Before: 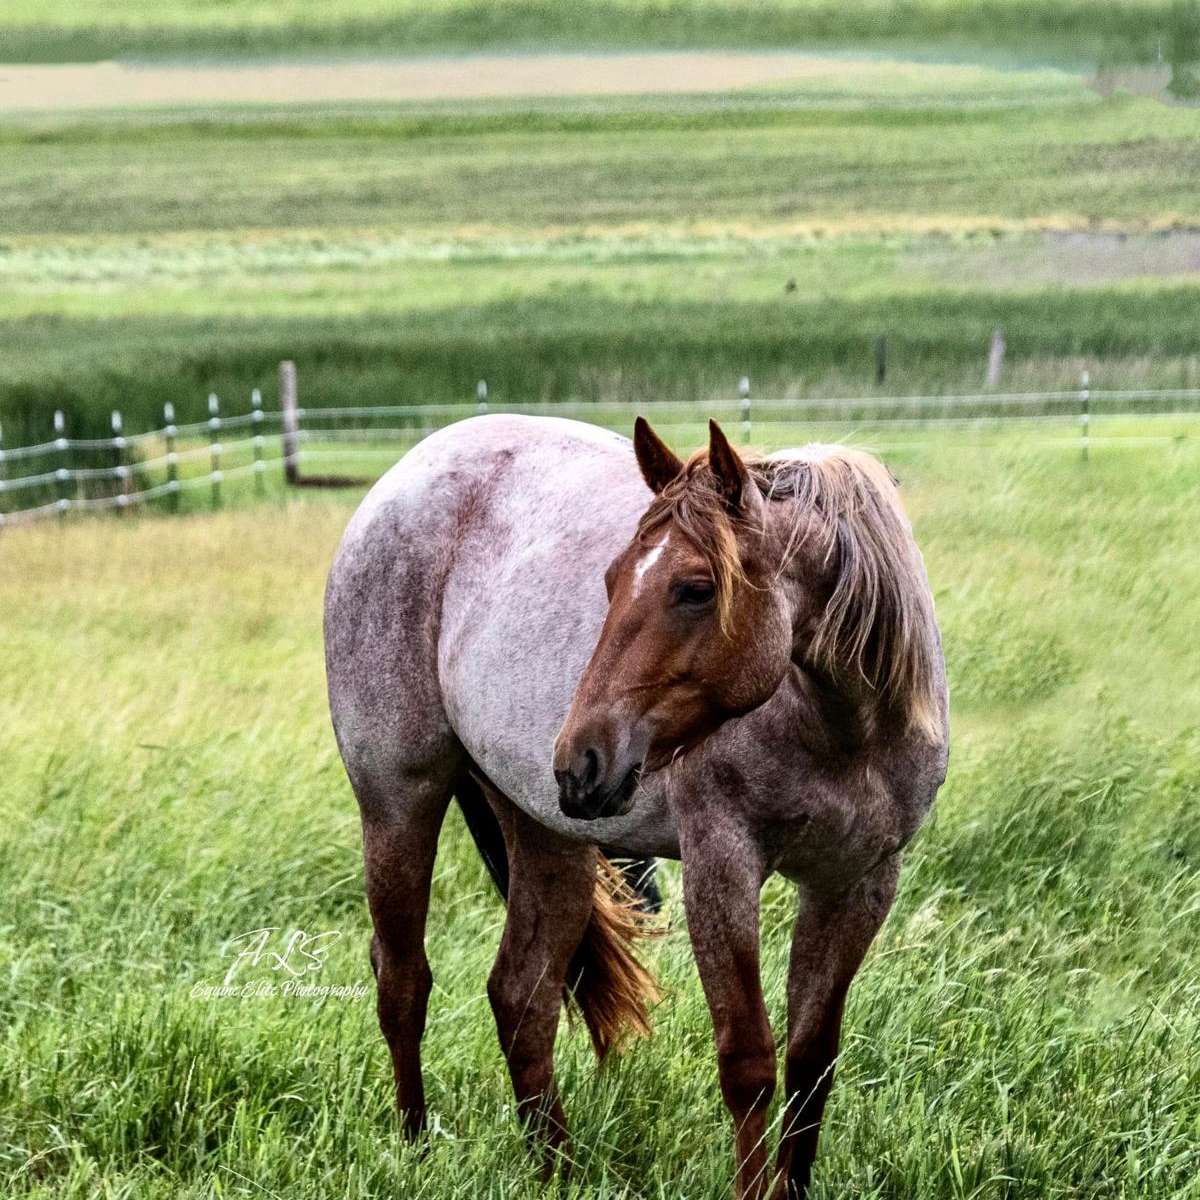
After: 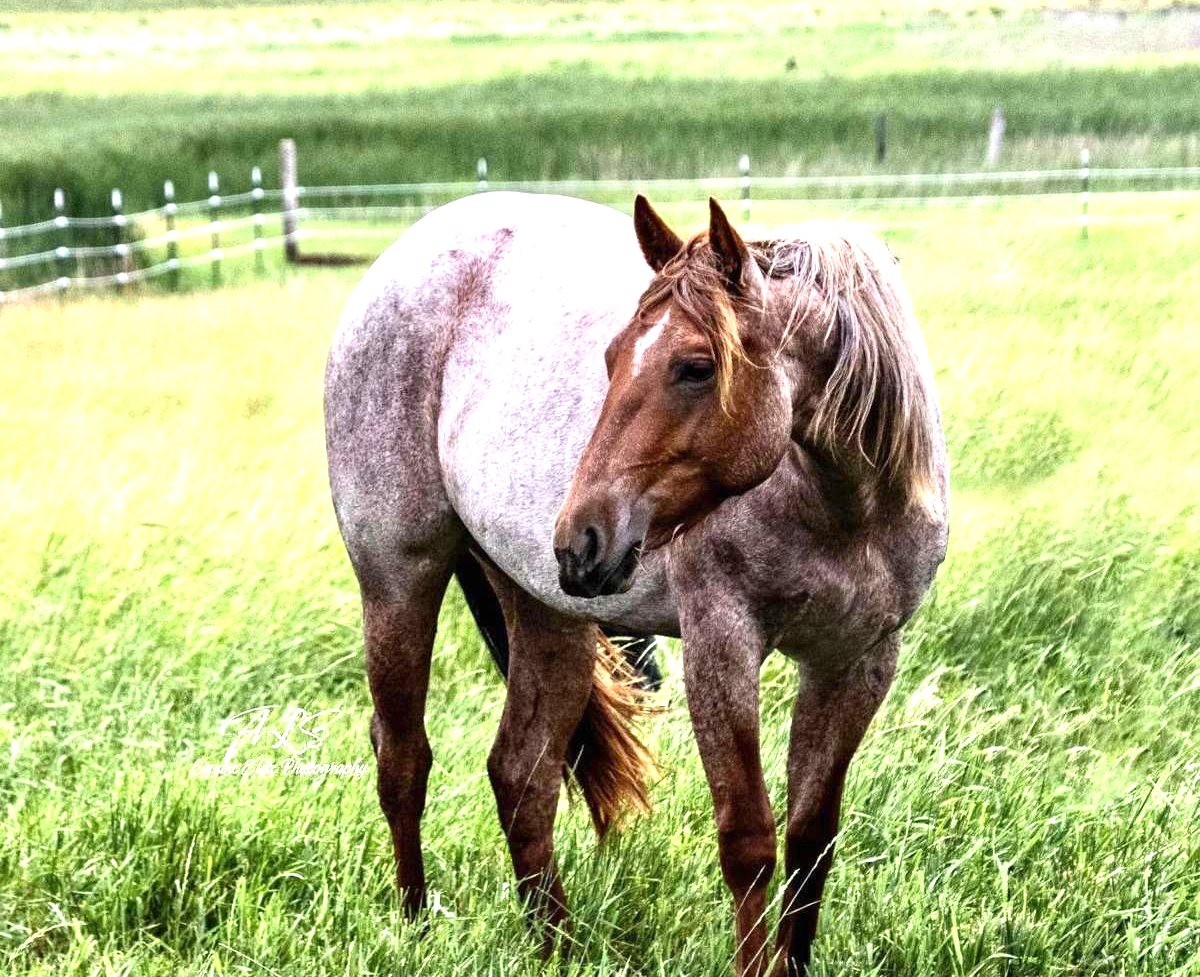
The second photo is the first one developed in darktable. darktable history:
crop and rotate: top 18.507%
exposure: black level correction 0, exposure 0.953 EV, compensate exposure bias true, compensate highlight preservation false
white balance: emerald 1
